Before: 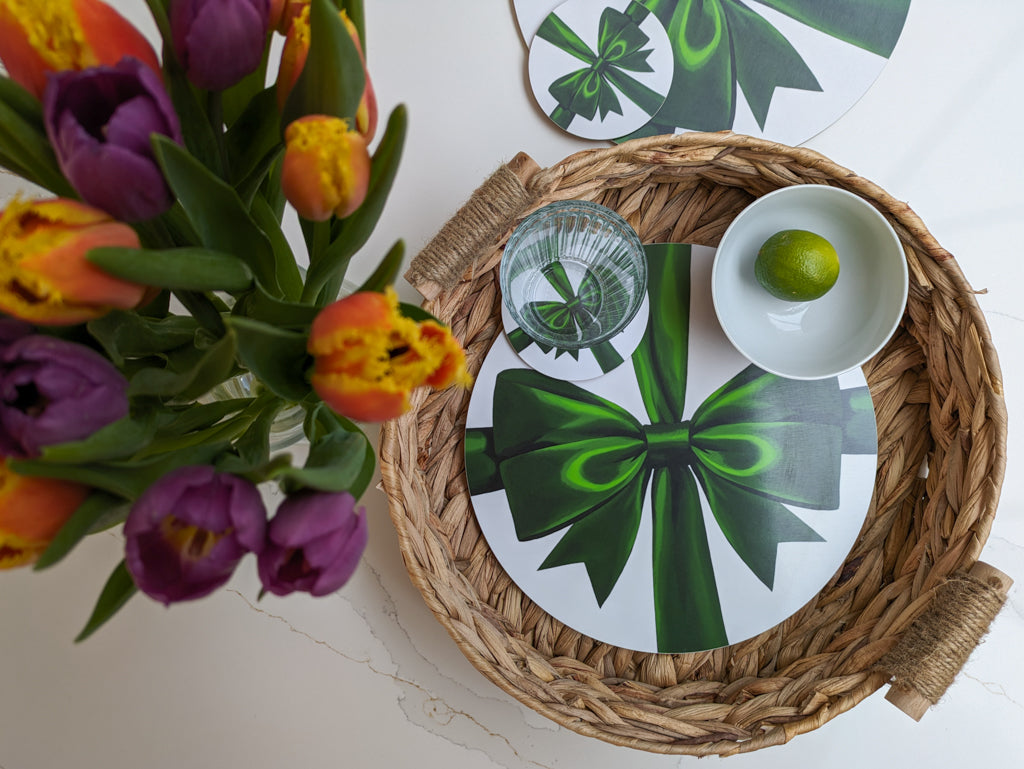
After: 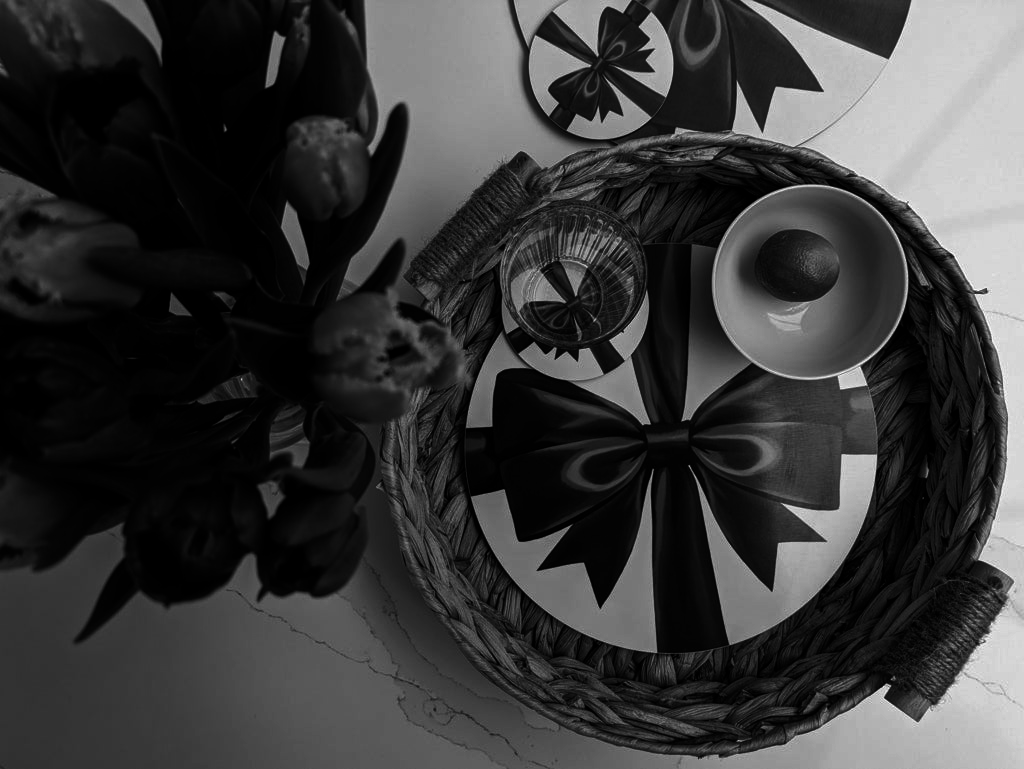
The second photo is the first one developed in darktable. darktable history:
monochrome: on, module defaults
white balance: red 1.138, green 0.996, blue 0.812
contrast brightness saturation: contrast 0.02, brightness -1, saturation -1
